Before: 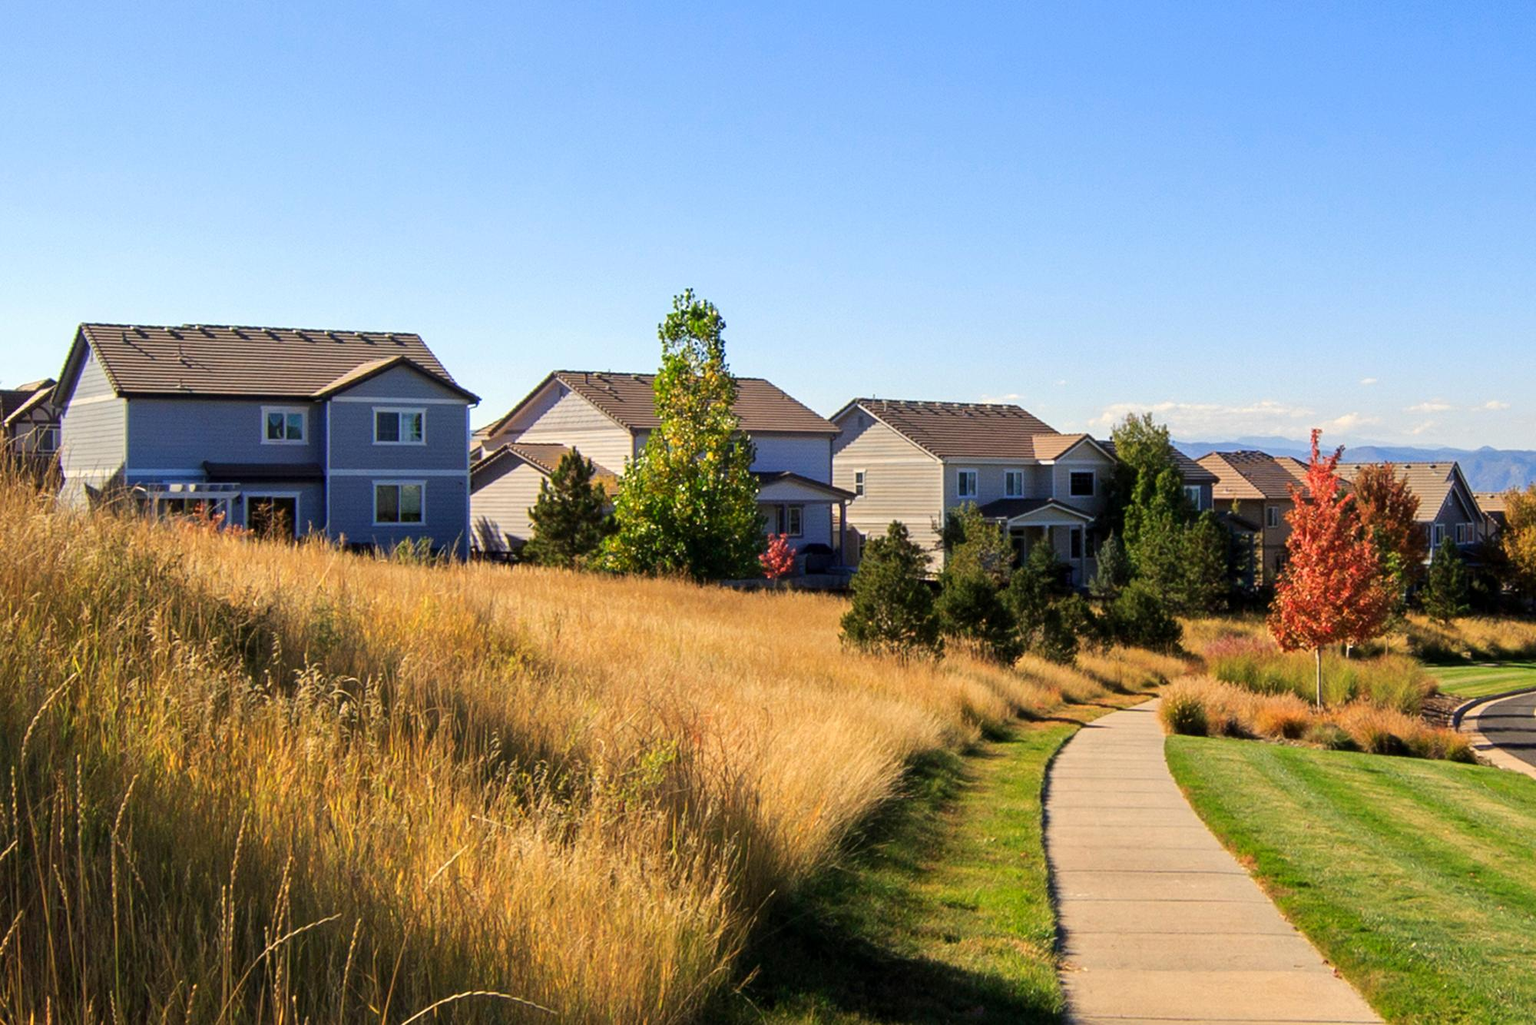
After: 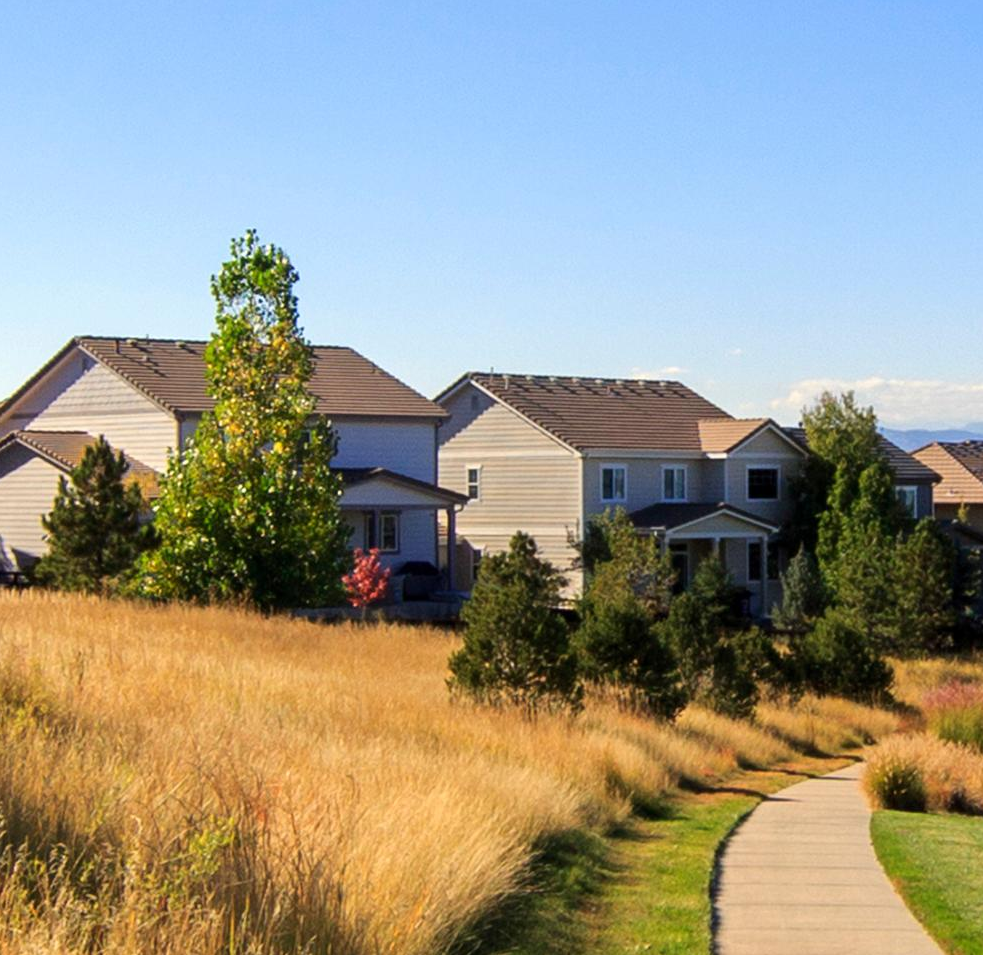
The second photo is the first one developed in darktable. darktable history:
crop: left 32.333%, top 10.96%, right 18.501%, bottom 17.423%
